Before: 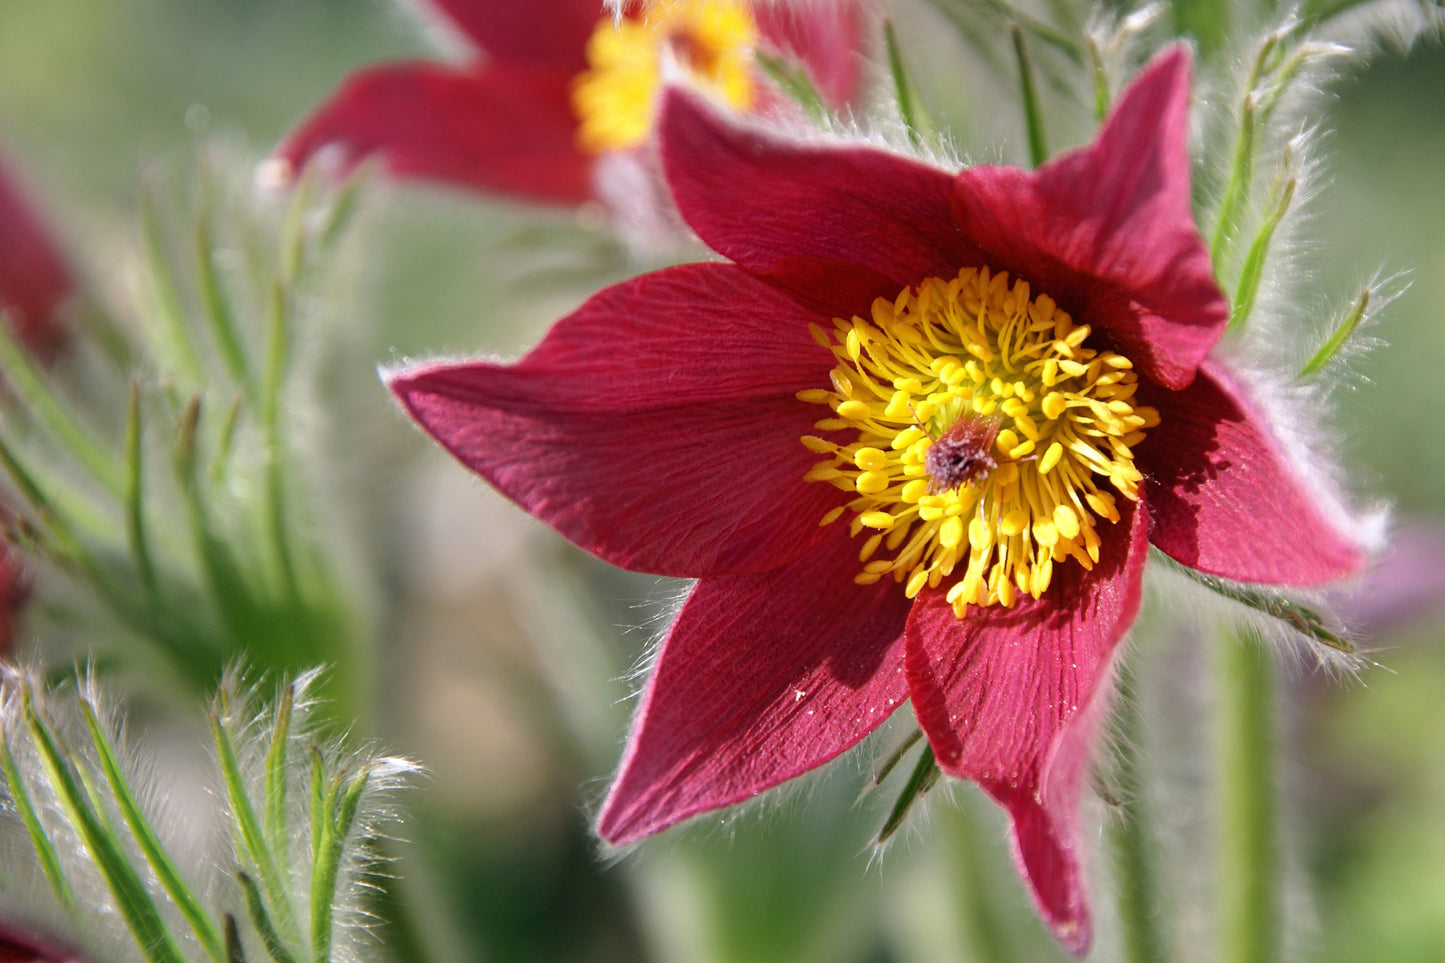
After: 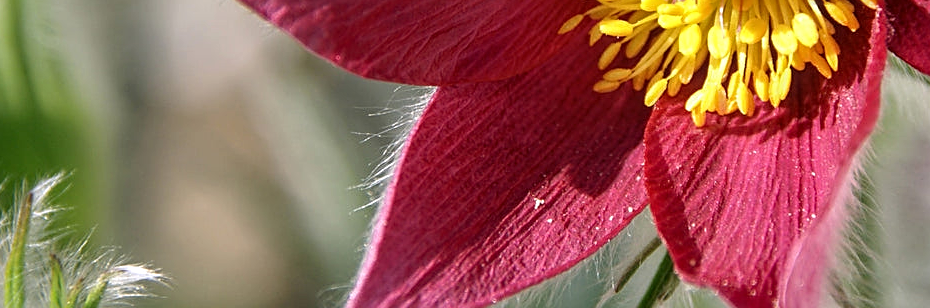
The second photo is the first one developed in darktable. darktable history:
crop: left 18.091%, top 51.13%, right 17.525%, bottom 16.85%
local contrast: on, module defaults
sharpen: on, module defaults
